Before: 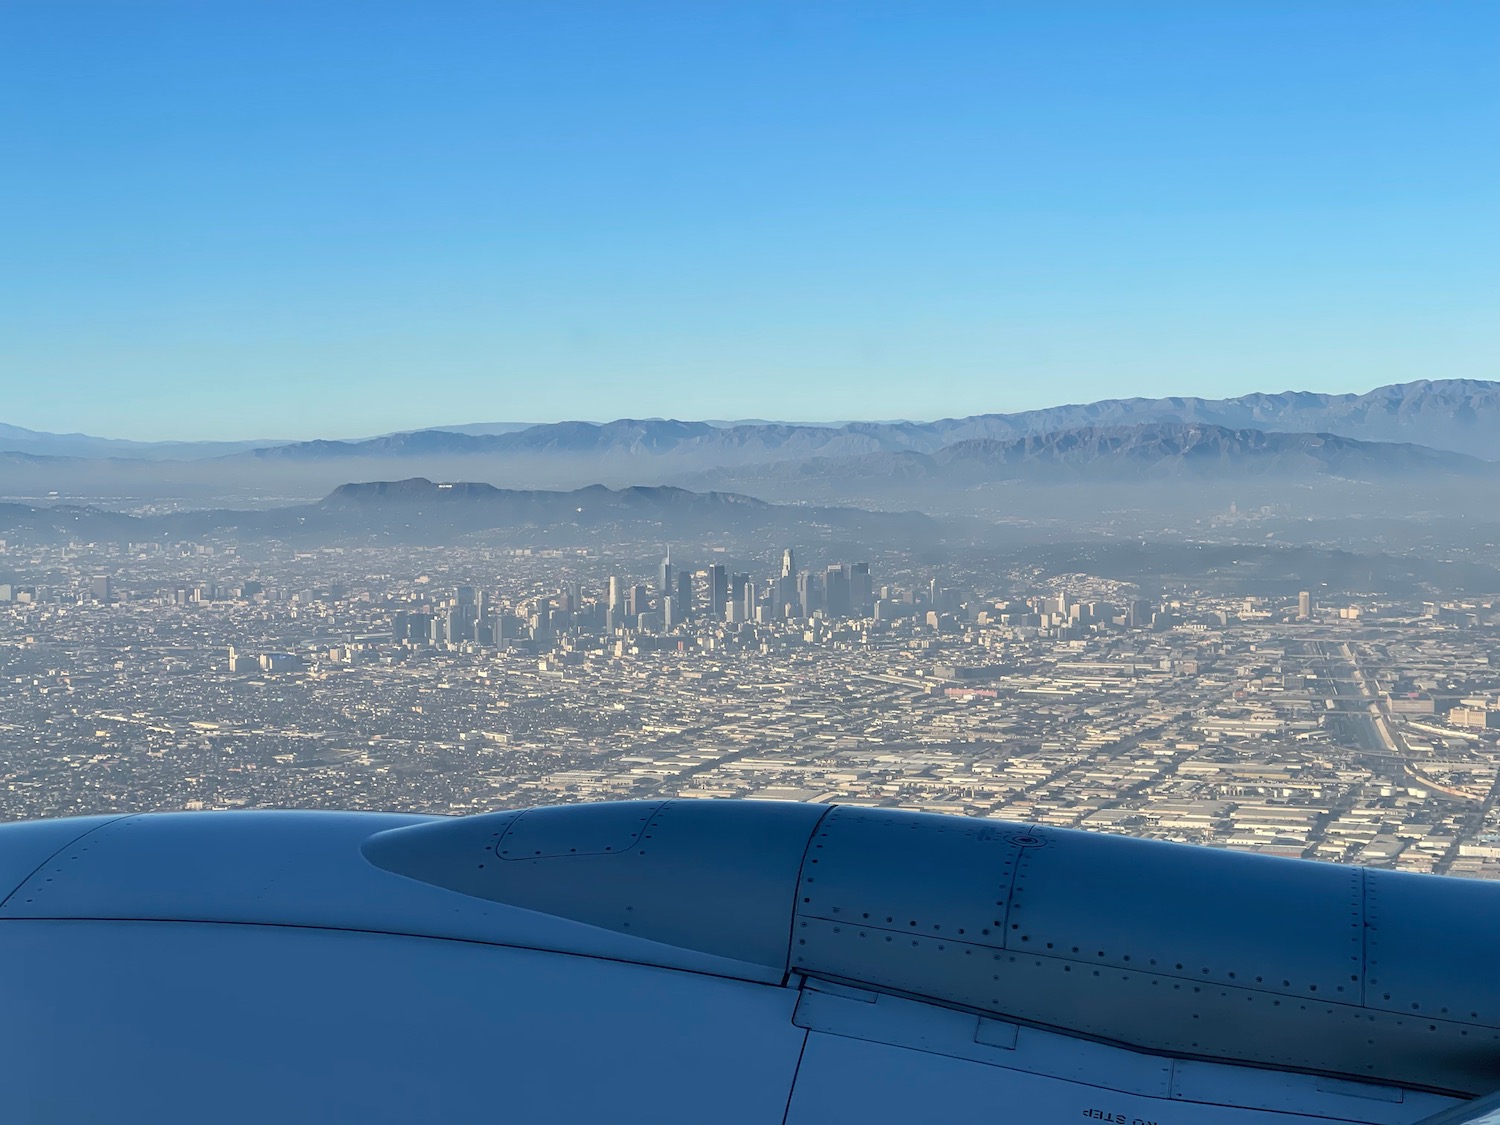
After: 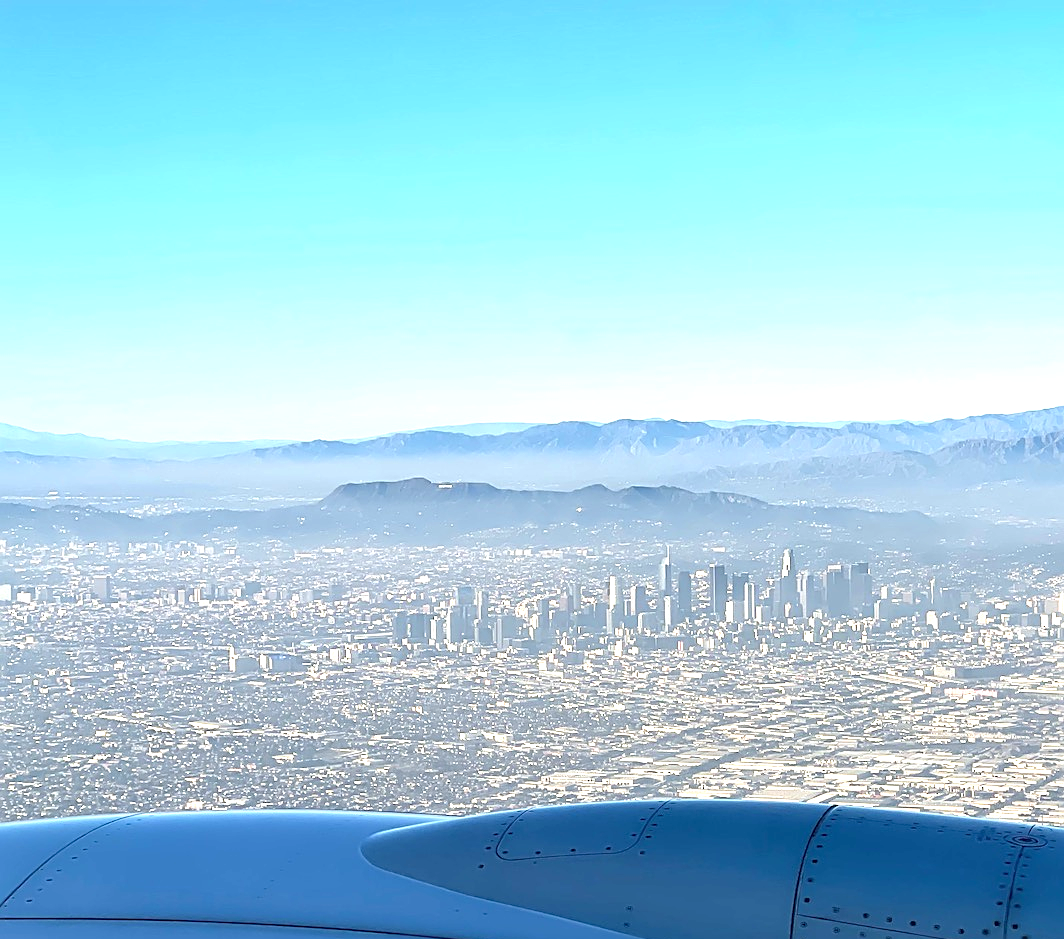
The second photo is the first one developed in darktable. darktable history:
exposure: exposure 1.155 EV, compensate highlight preservation false
crop: right 29.047%, bottom 16.456%
tone equalizer: edges refinement/feathering 500, mask exposure compensation -1.57 EV, preserve details no
sharpen: on, module defaults
